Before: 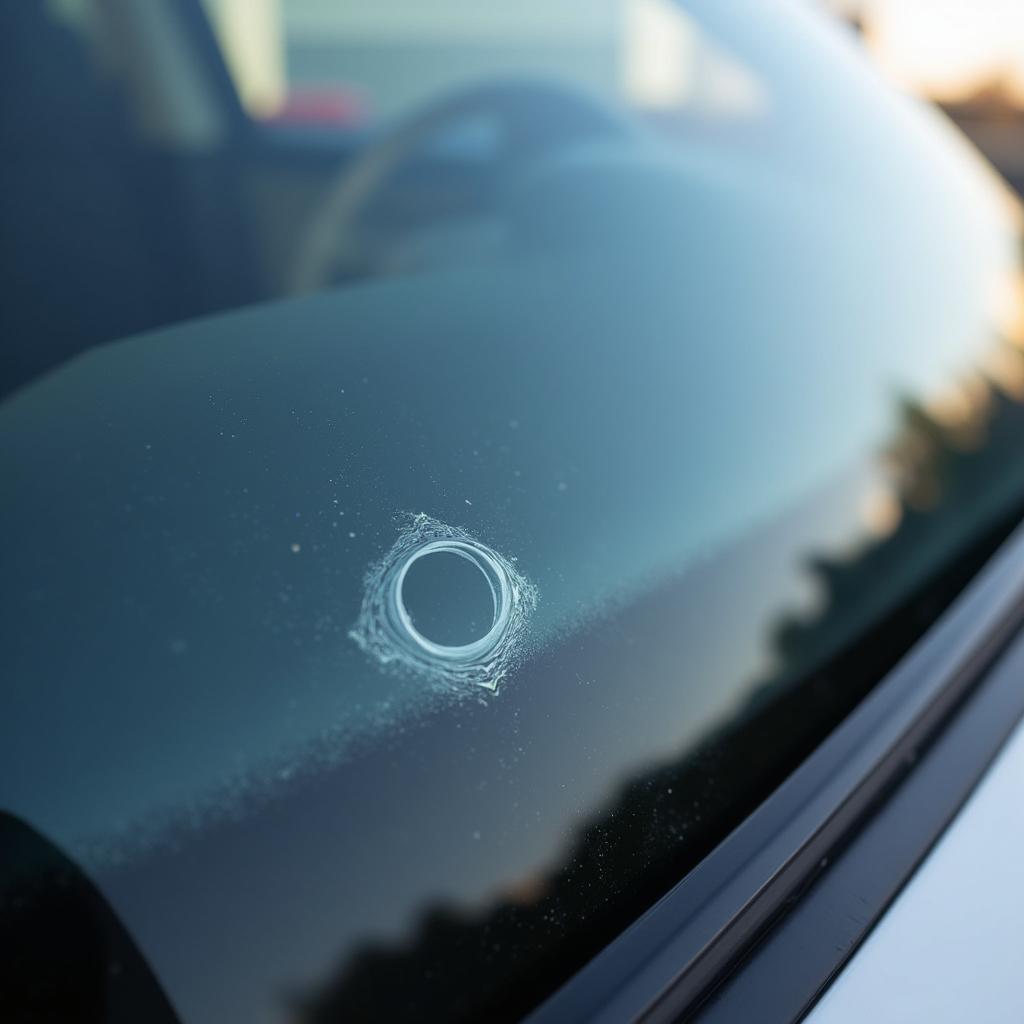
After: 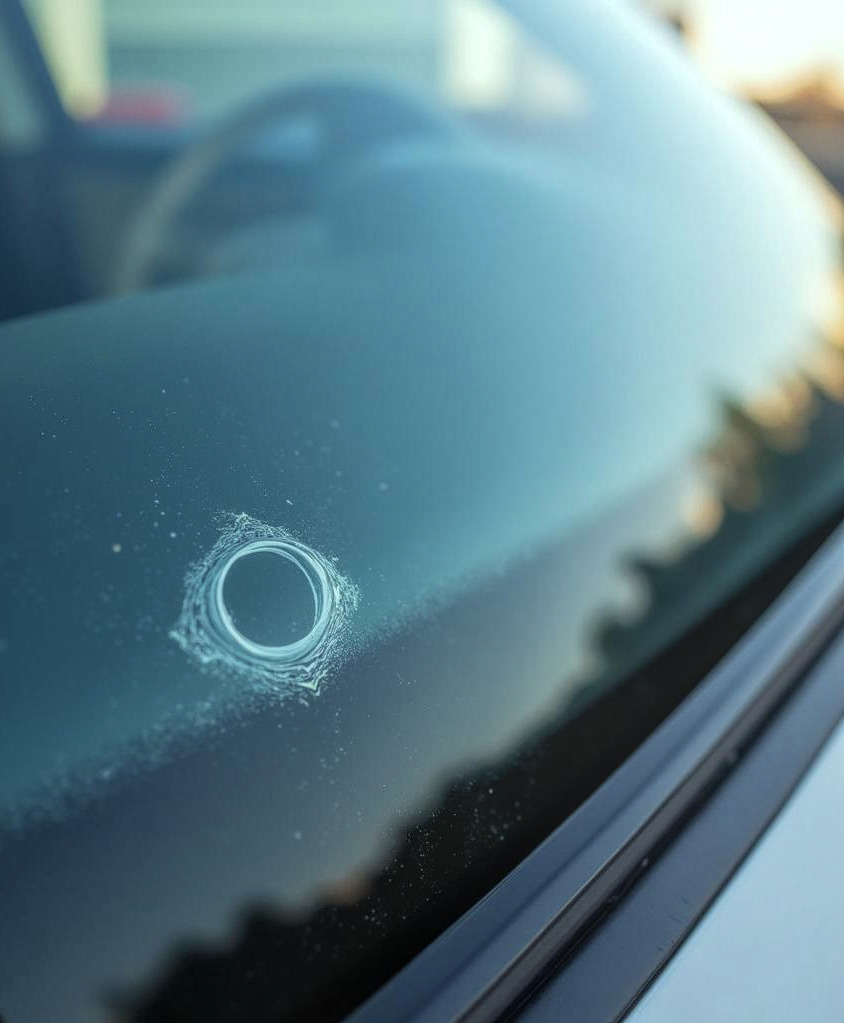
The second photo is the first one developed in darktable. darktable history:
crop: left 17.543%, bottom 0.041%
local contrast: highlights 66%, shadows 33%, detail 167%, midtone range 0.2
color correction: highlights a* -6.59, highlights b* 0.757
